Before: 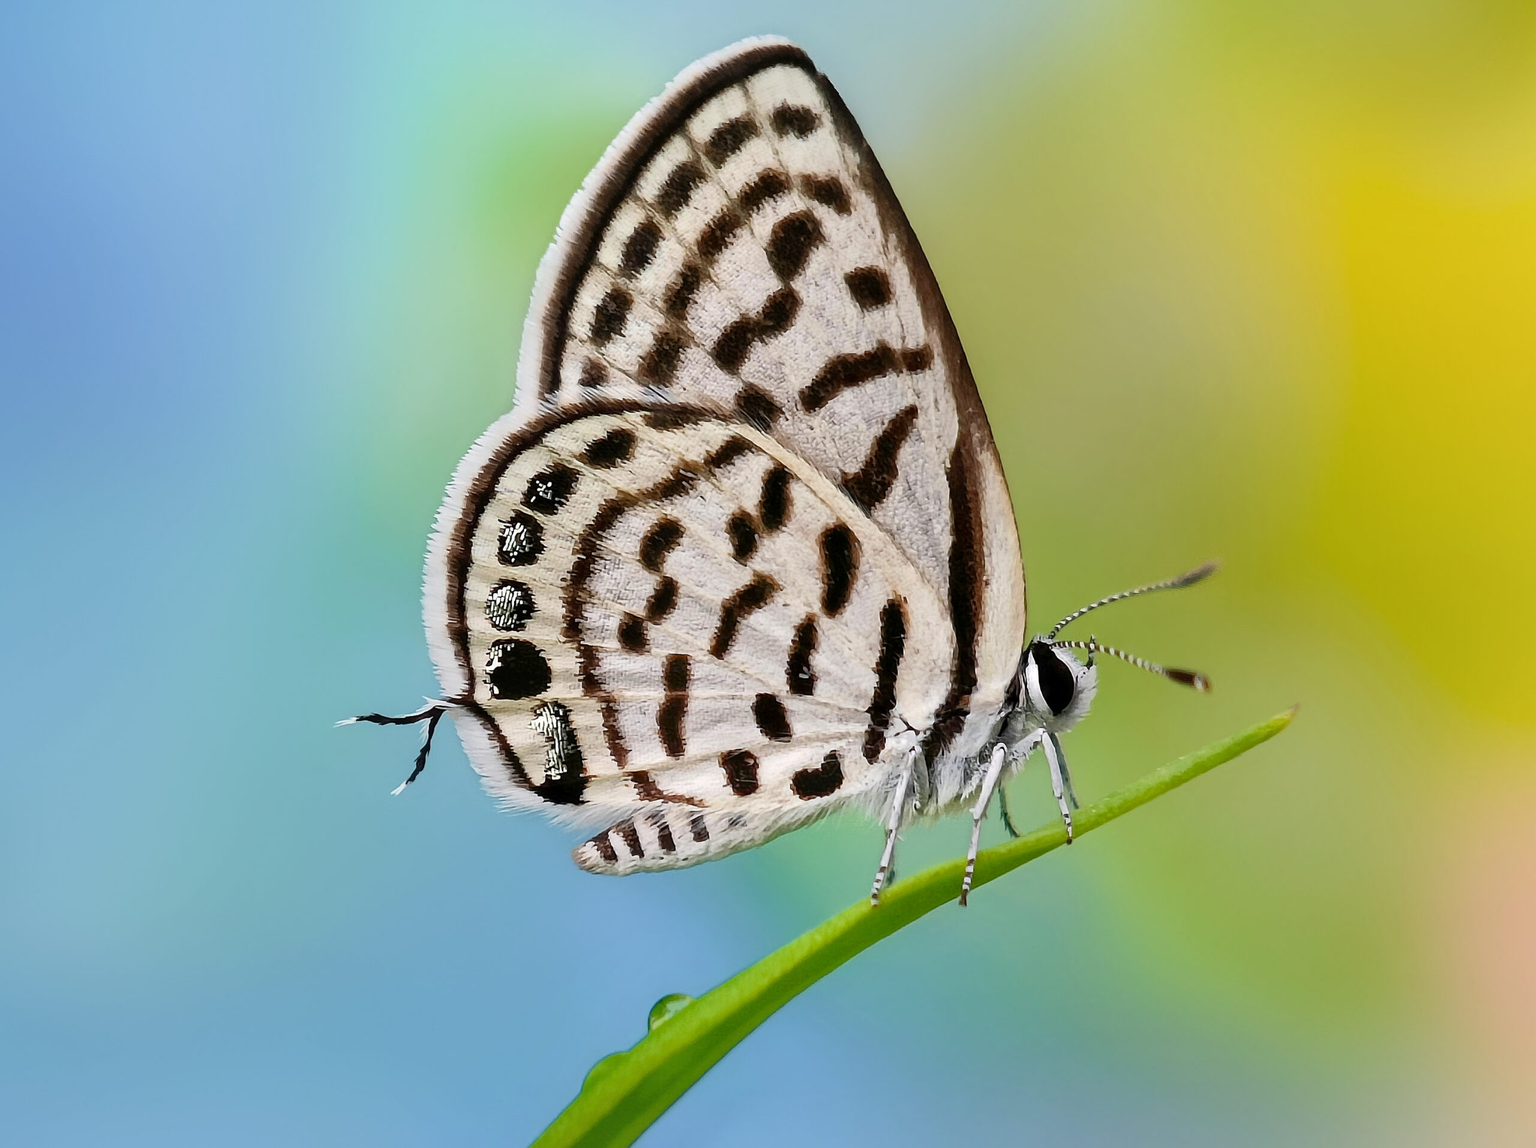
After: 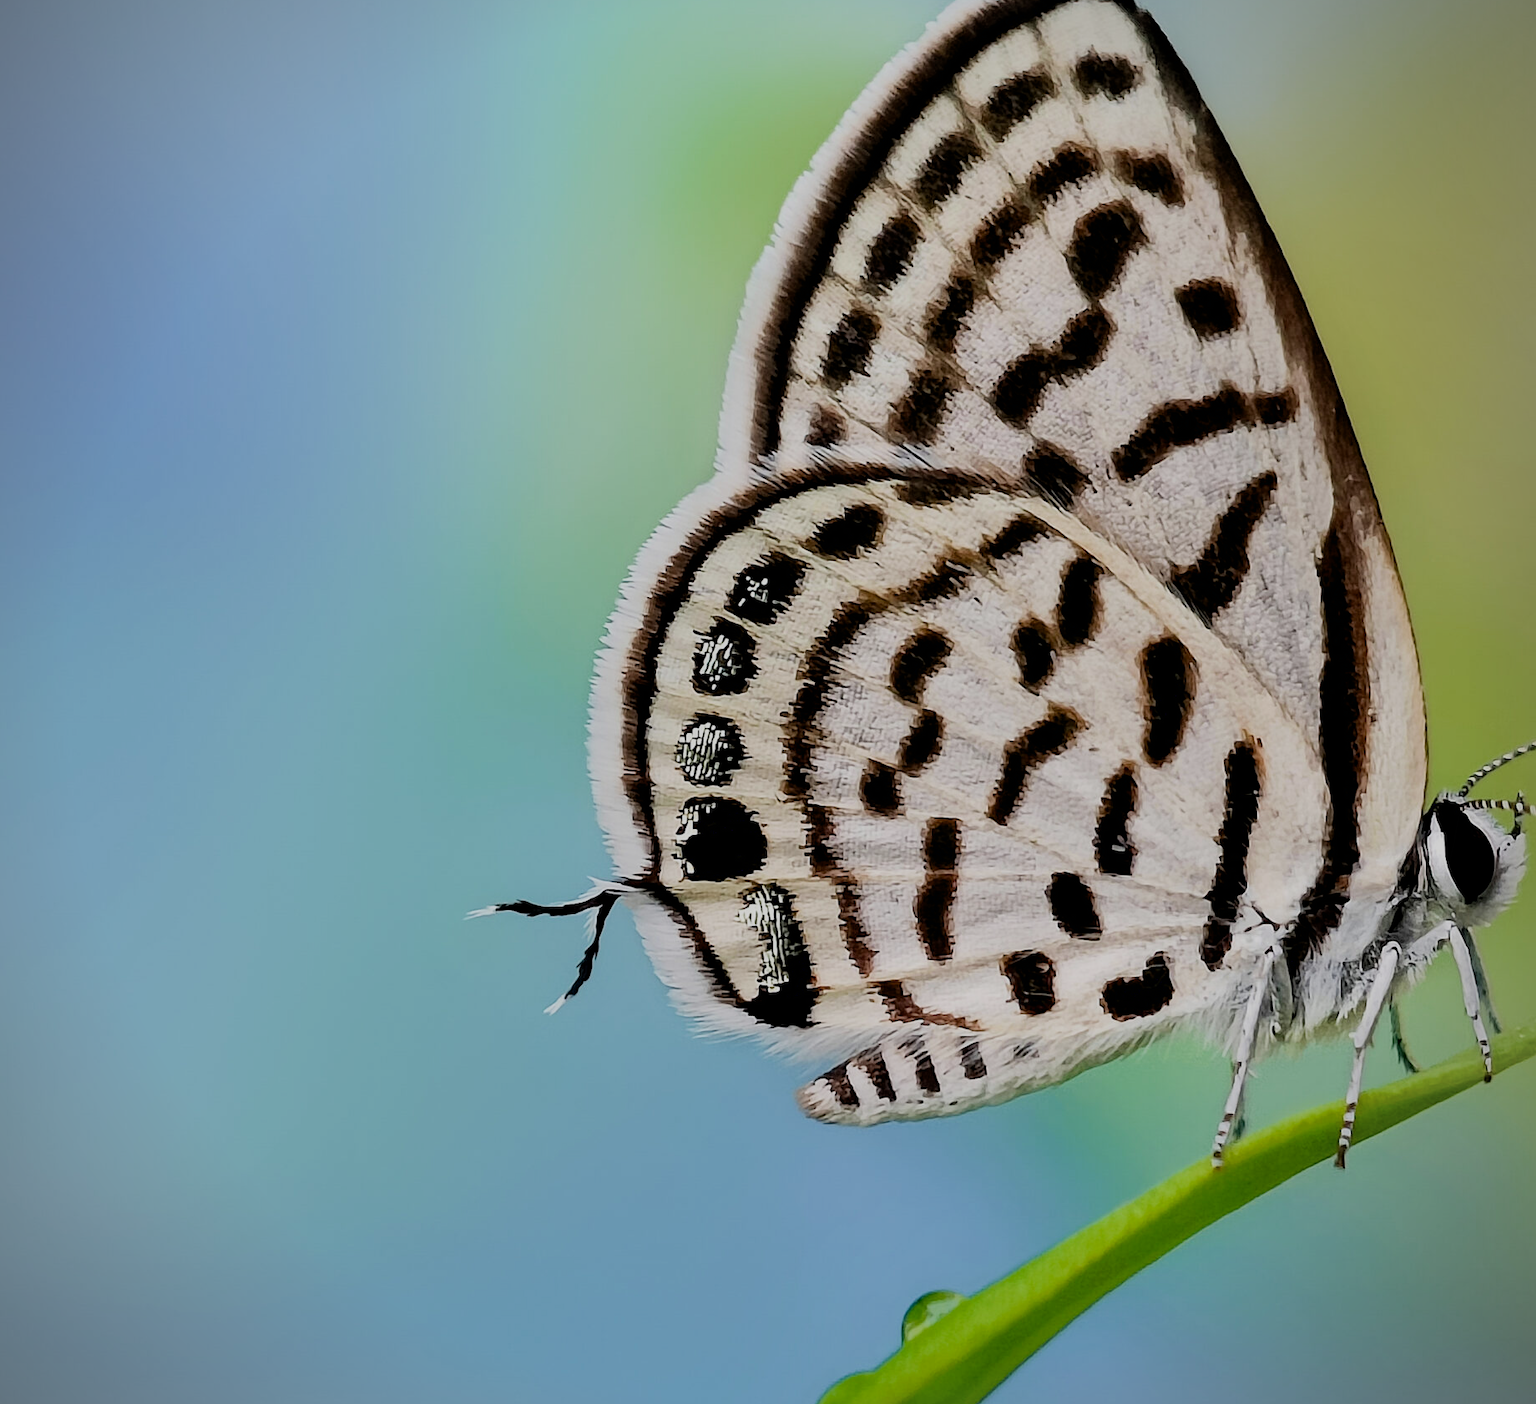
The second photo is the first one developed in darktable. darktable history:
crop: top 5.803%, right 27.864%, bottom 5.804%
white balance: emerald 1
filmic rgb: black relative exposure -7.65 EV, white relative exposure 4.56 EV, hardness 3.61, contrast 1.05
exposure: black level correction 0.006, exposure -0.226 EV, compensate highlight preservation false
vignetting: fall-off start 91.19%
tone equalizer: on, module defaults
